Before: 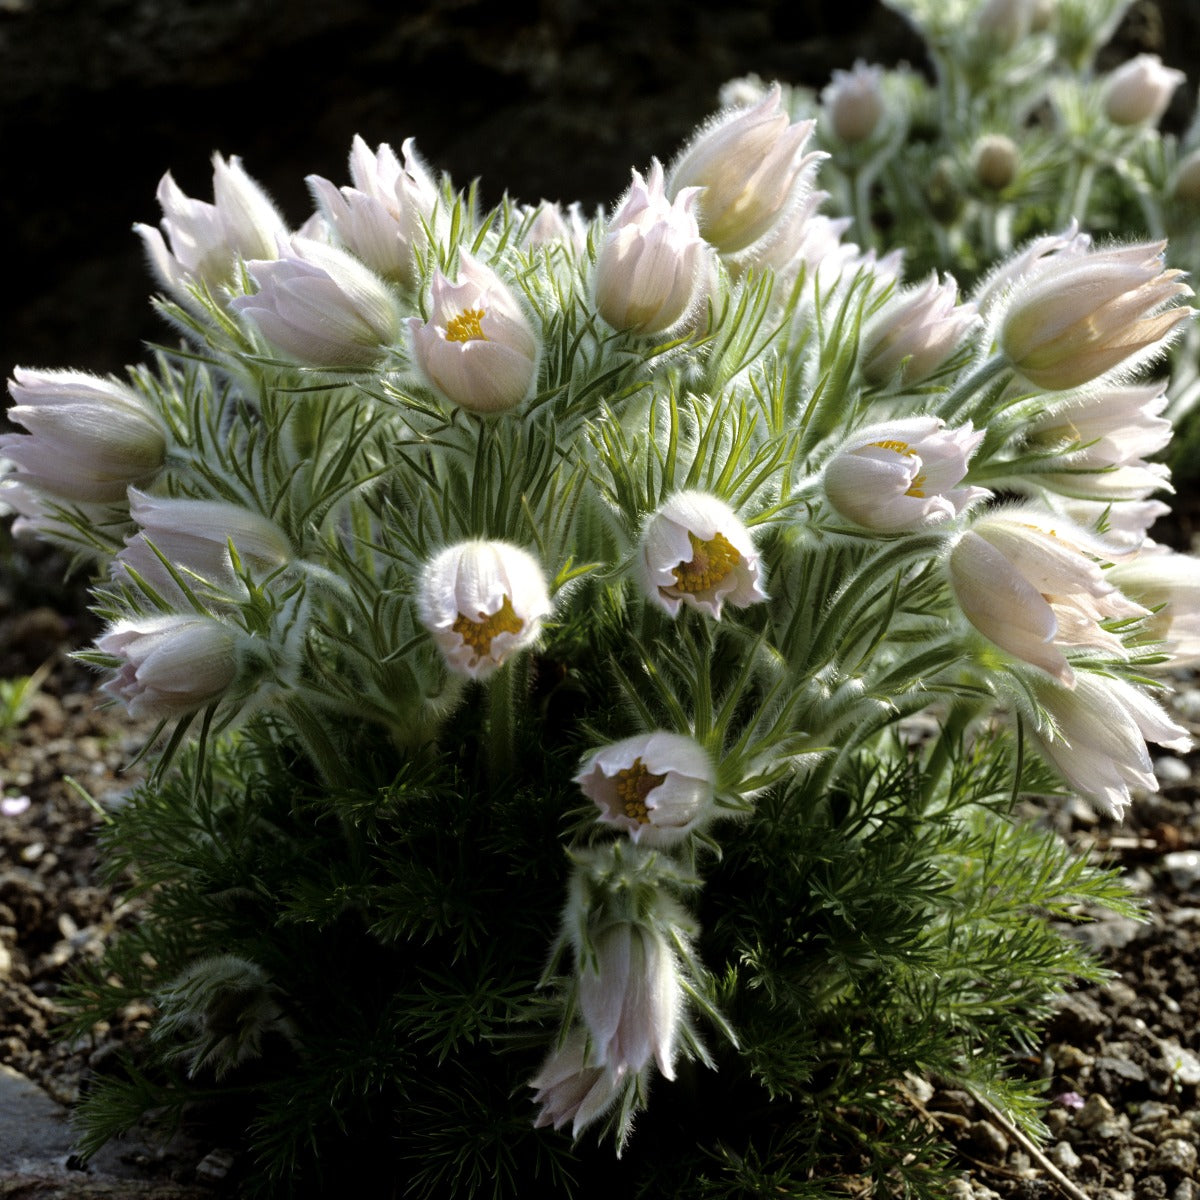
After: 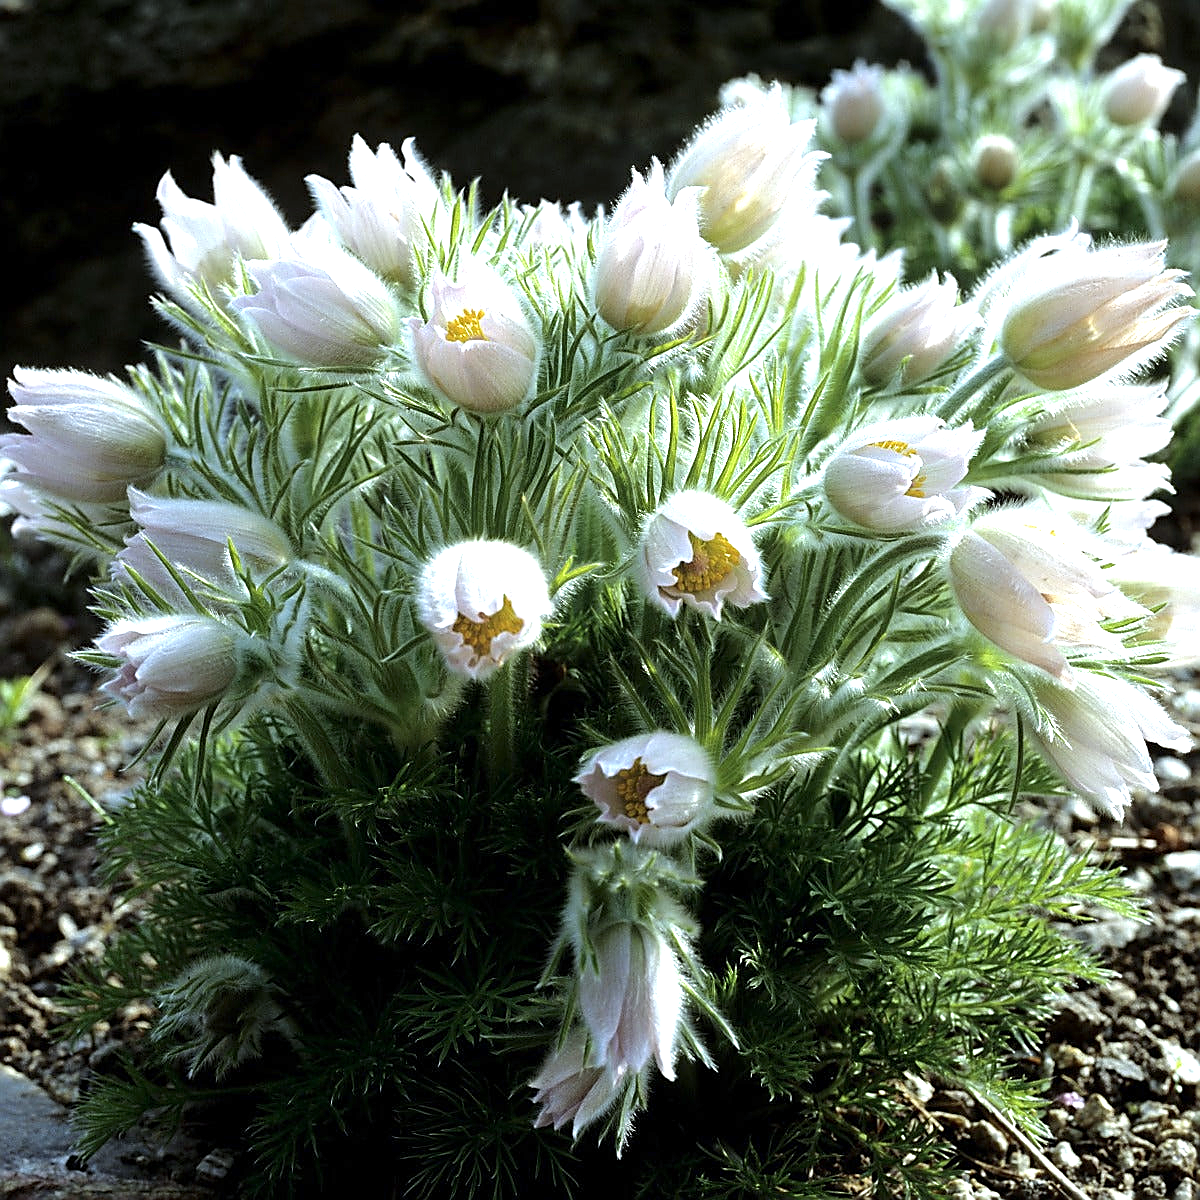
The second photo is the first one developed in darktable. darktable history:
color calibration: illuminant Planckian (black body), x 0.368, y 0.361, temperature 4275.92 K
sharpen: radius 1.4, amount 1.25, threshold 0.7
exposure: exposure 0.935 EV, compensate highlight preservation false
